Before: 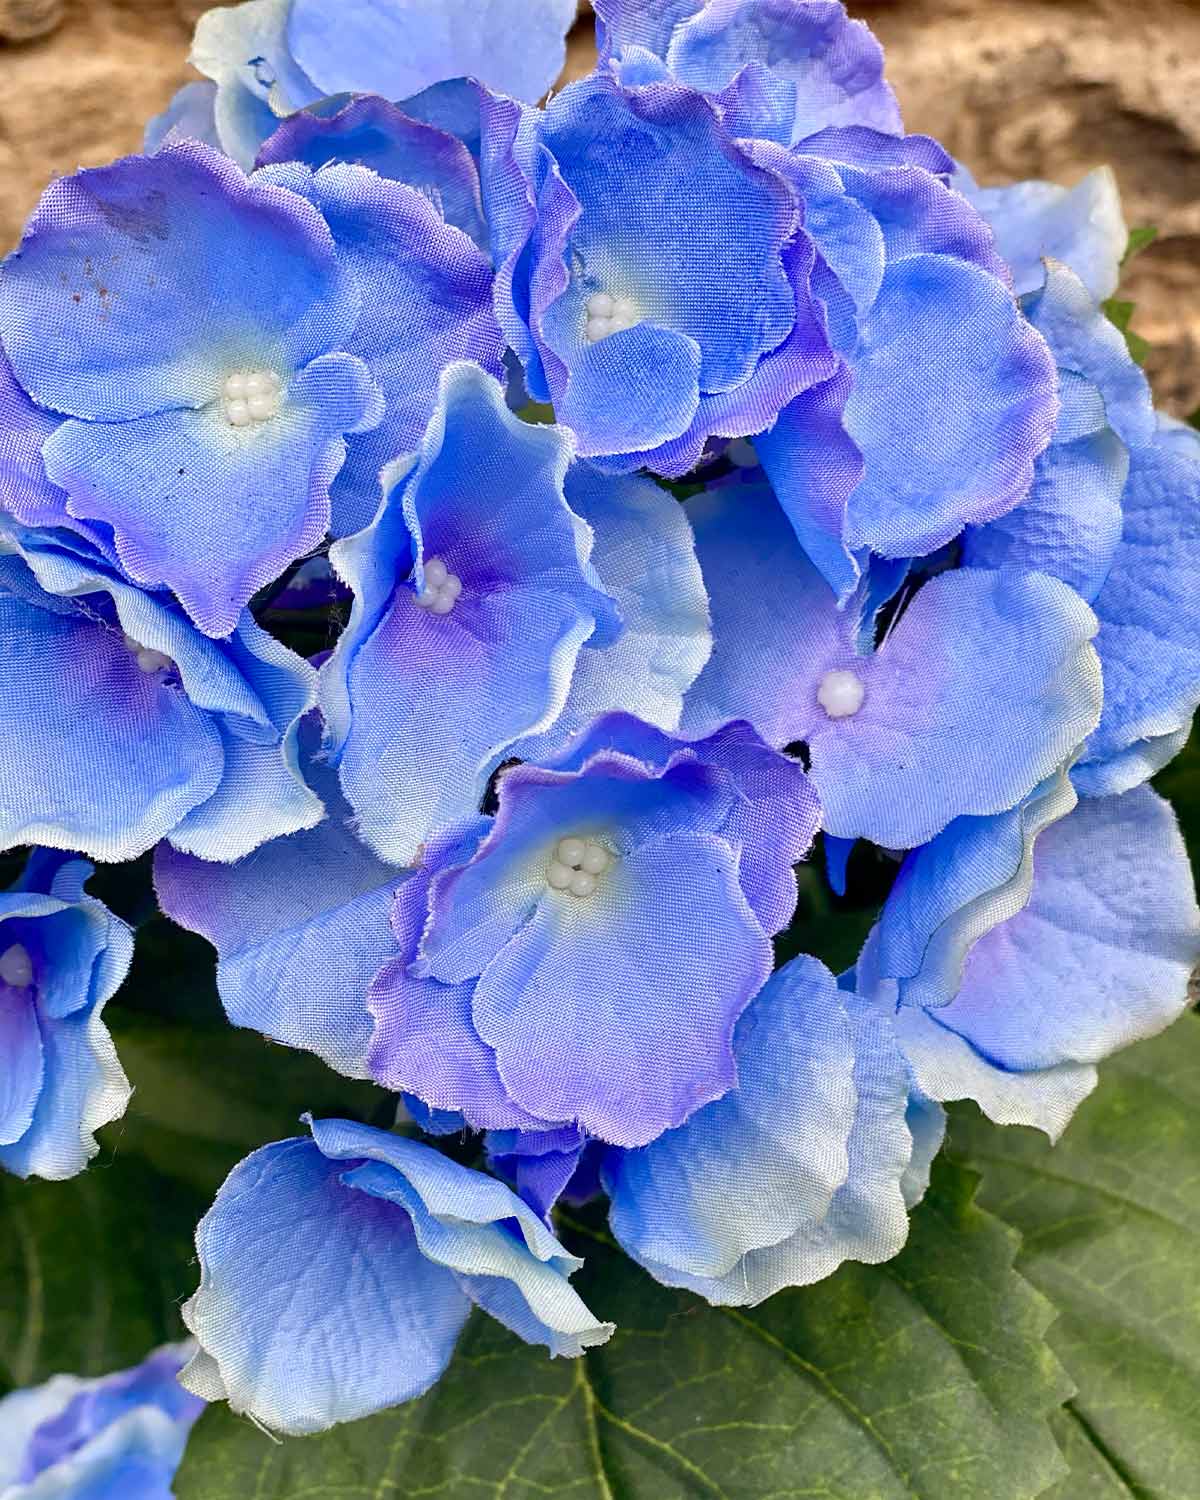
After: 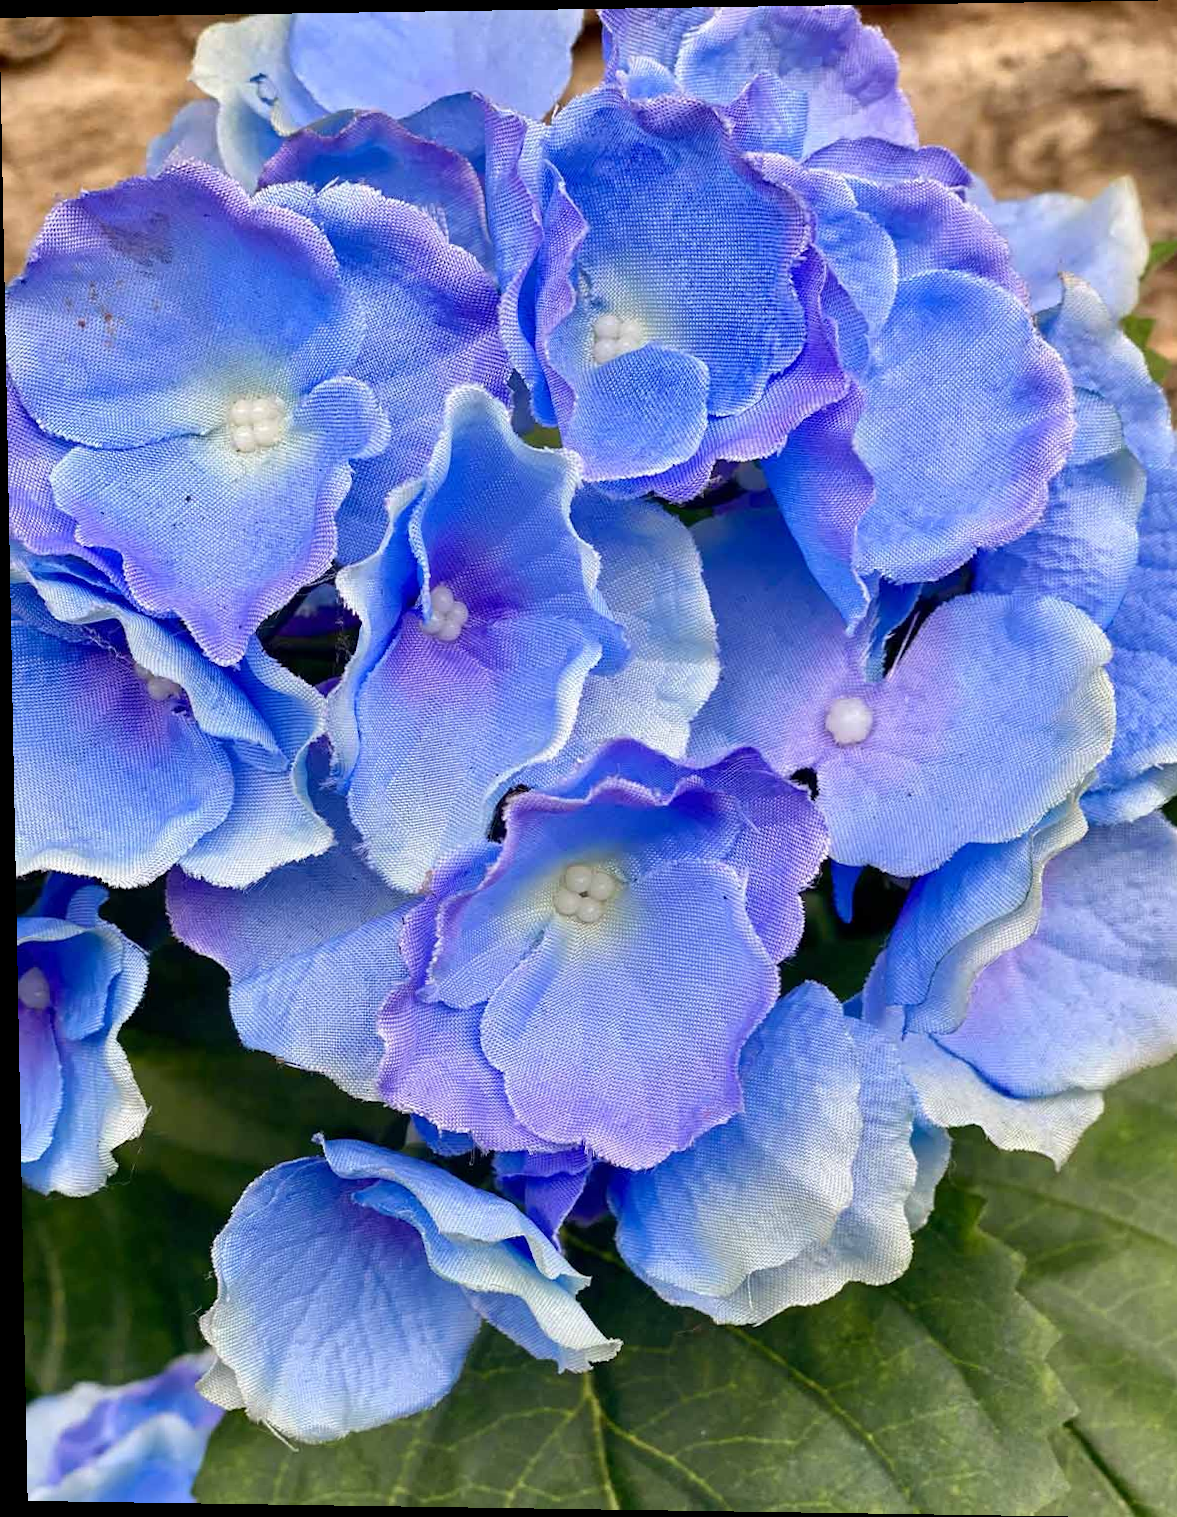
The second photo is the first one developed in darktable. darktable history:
crop: right 4.126%, bottom 0.031%
rotate and perspective: lens shift (vertical) 0.048, lens shift (horizontal) -0.024, automatic cropping off
